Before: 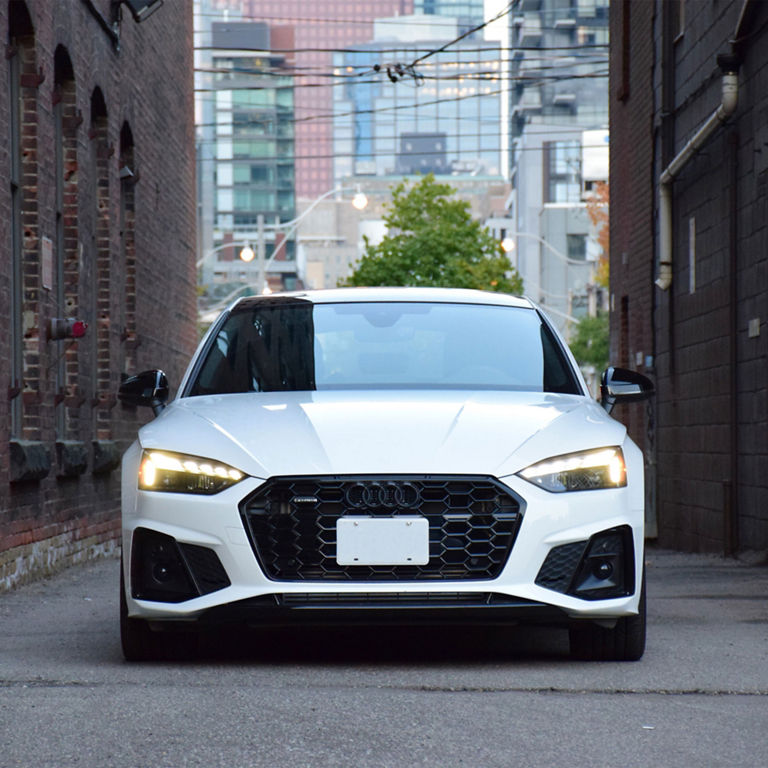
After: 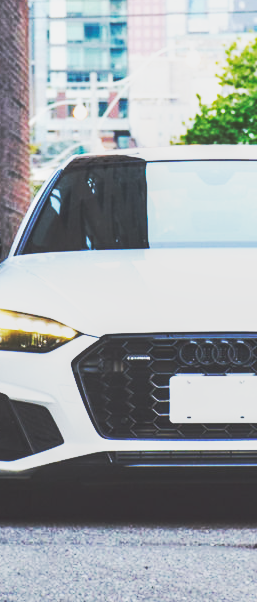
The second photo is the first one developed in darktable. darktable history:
contrast brightness saturation: contrast -0.15, brightness 0.05, saturation -0.12
crop and rotate: left 21.77%, top 18.528%, right 44.676%, bottom 2.997%
local contrast: detail 130%
base curve: curves: ch0 [(0, 0.015) (0.085, 0.116) (0.134, 0.298) (0.19, 0.545) (0.296, 0.764) (0.599, 0.982) (1, 1)], preserve colors none
